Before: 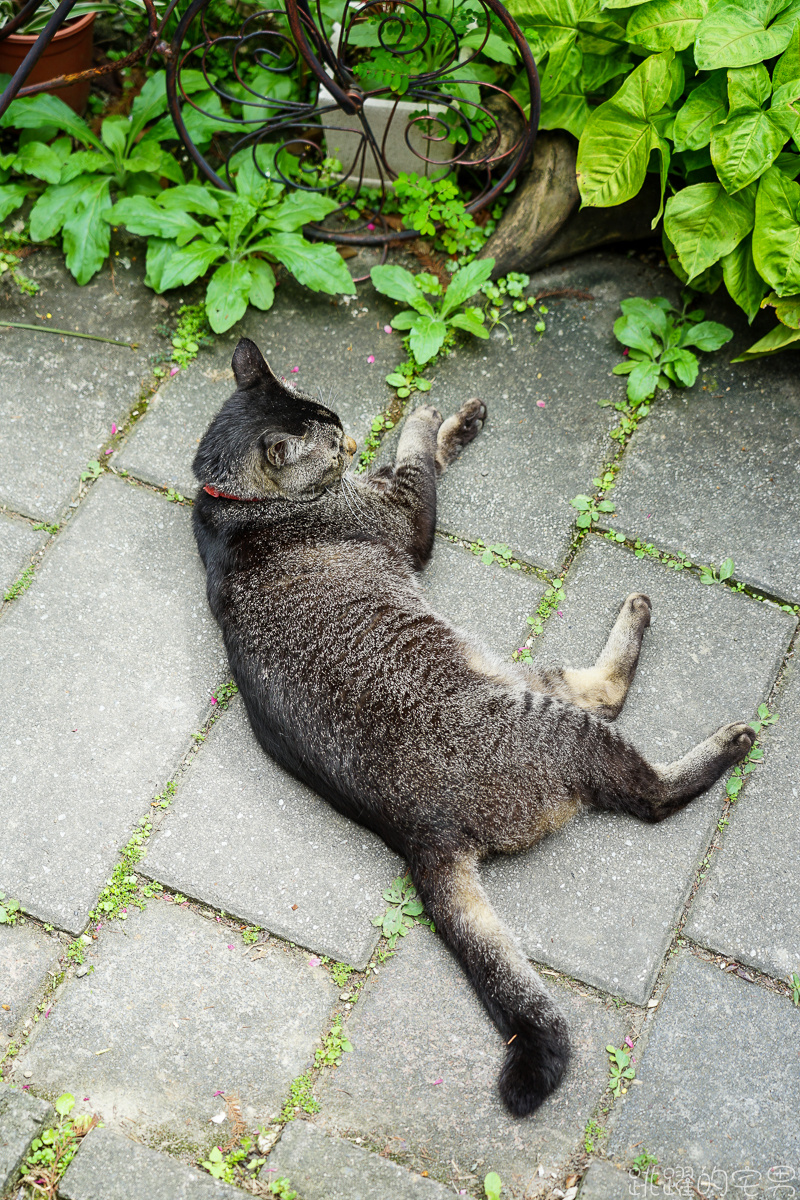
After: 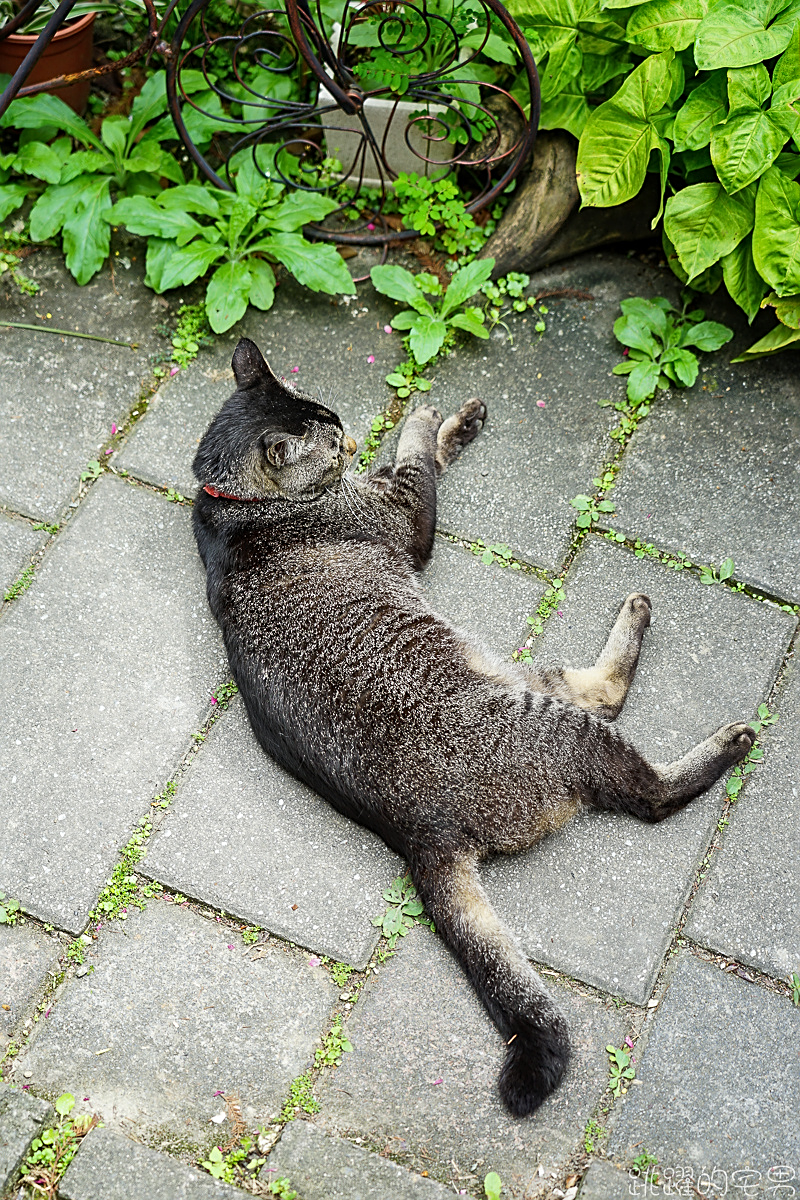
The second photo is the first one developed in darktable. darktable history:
sharpen: radius 1.969
shadows and highlights: shadows 20.91, highlights -35.53, soften with gaussian
